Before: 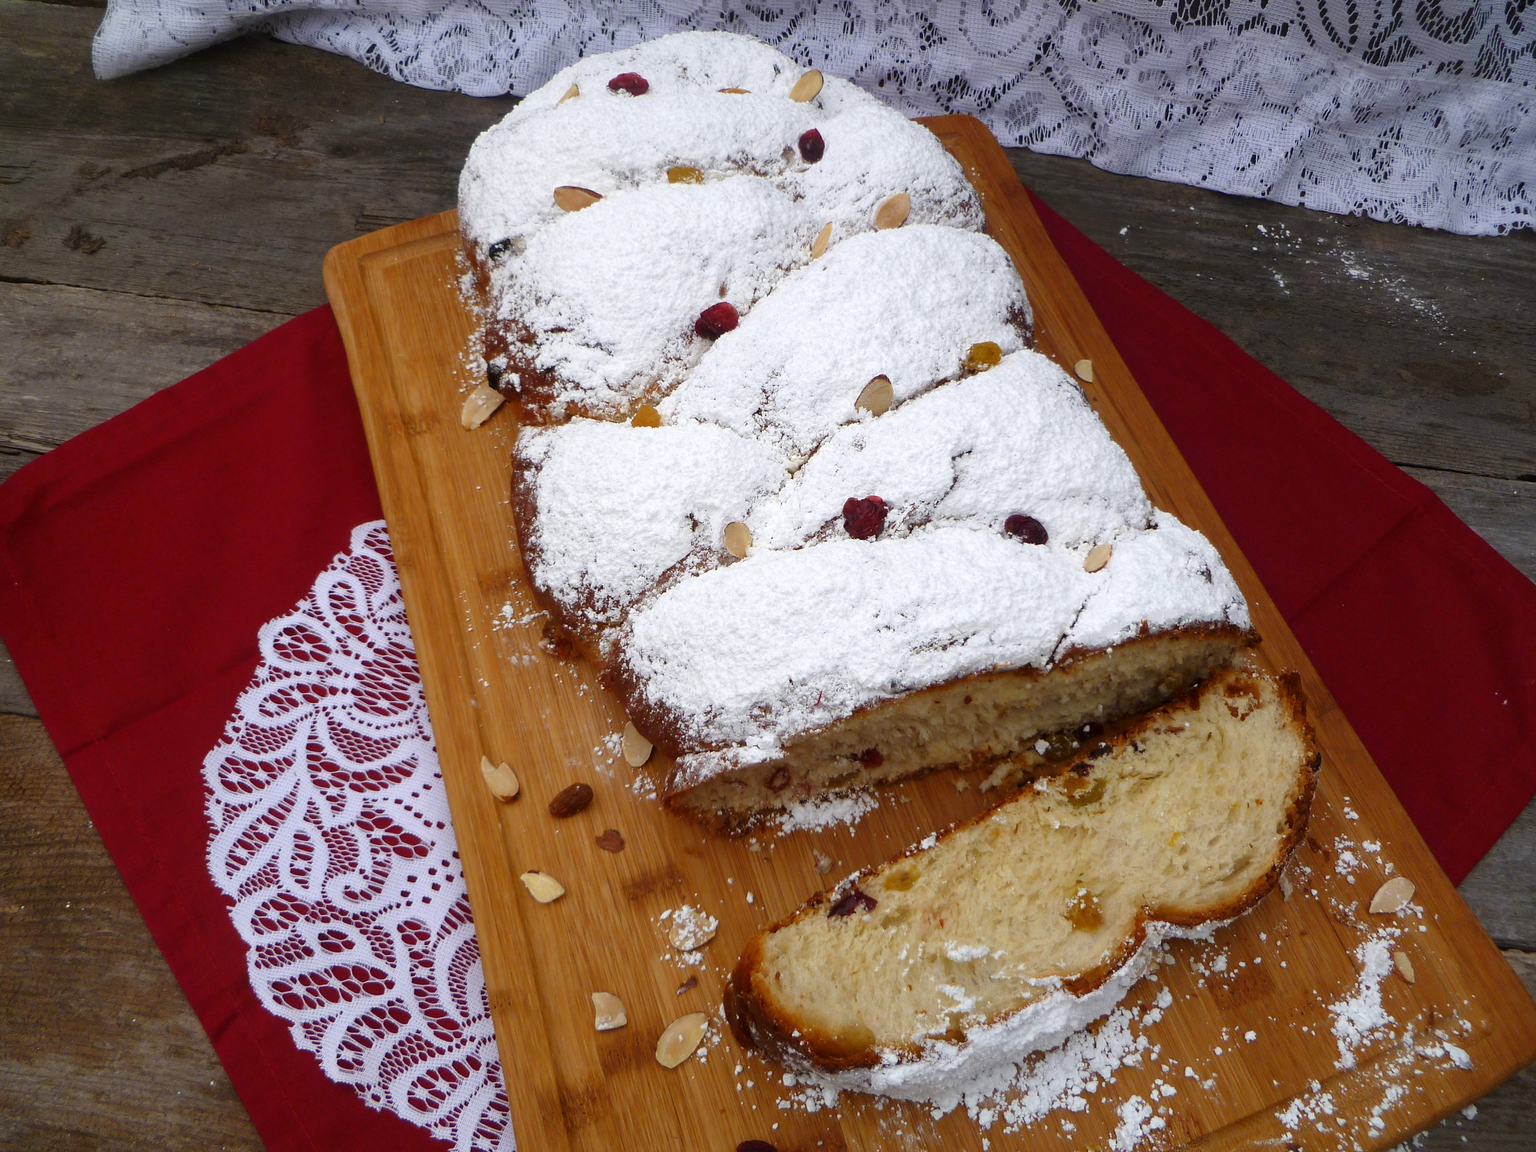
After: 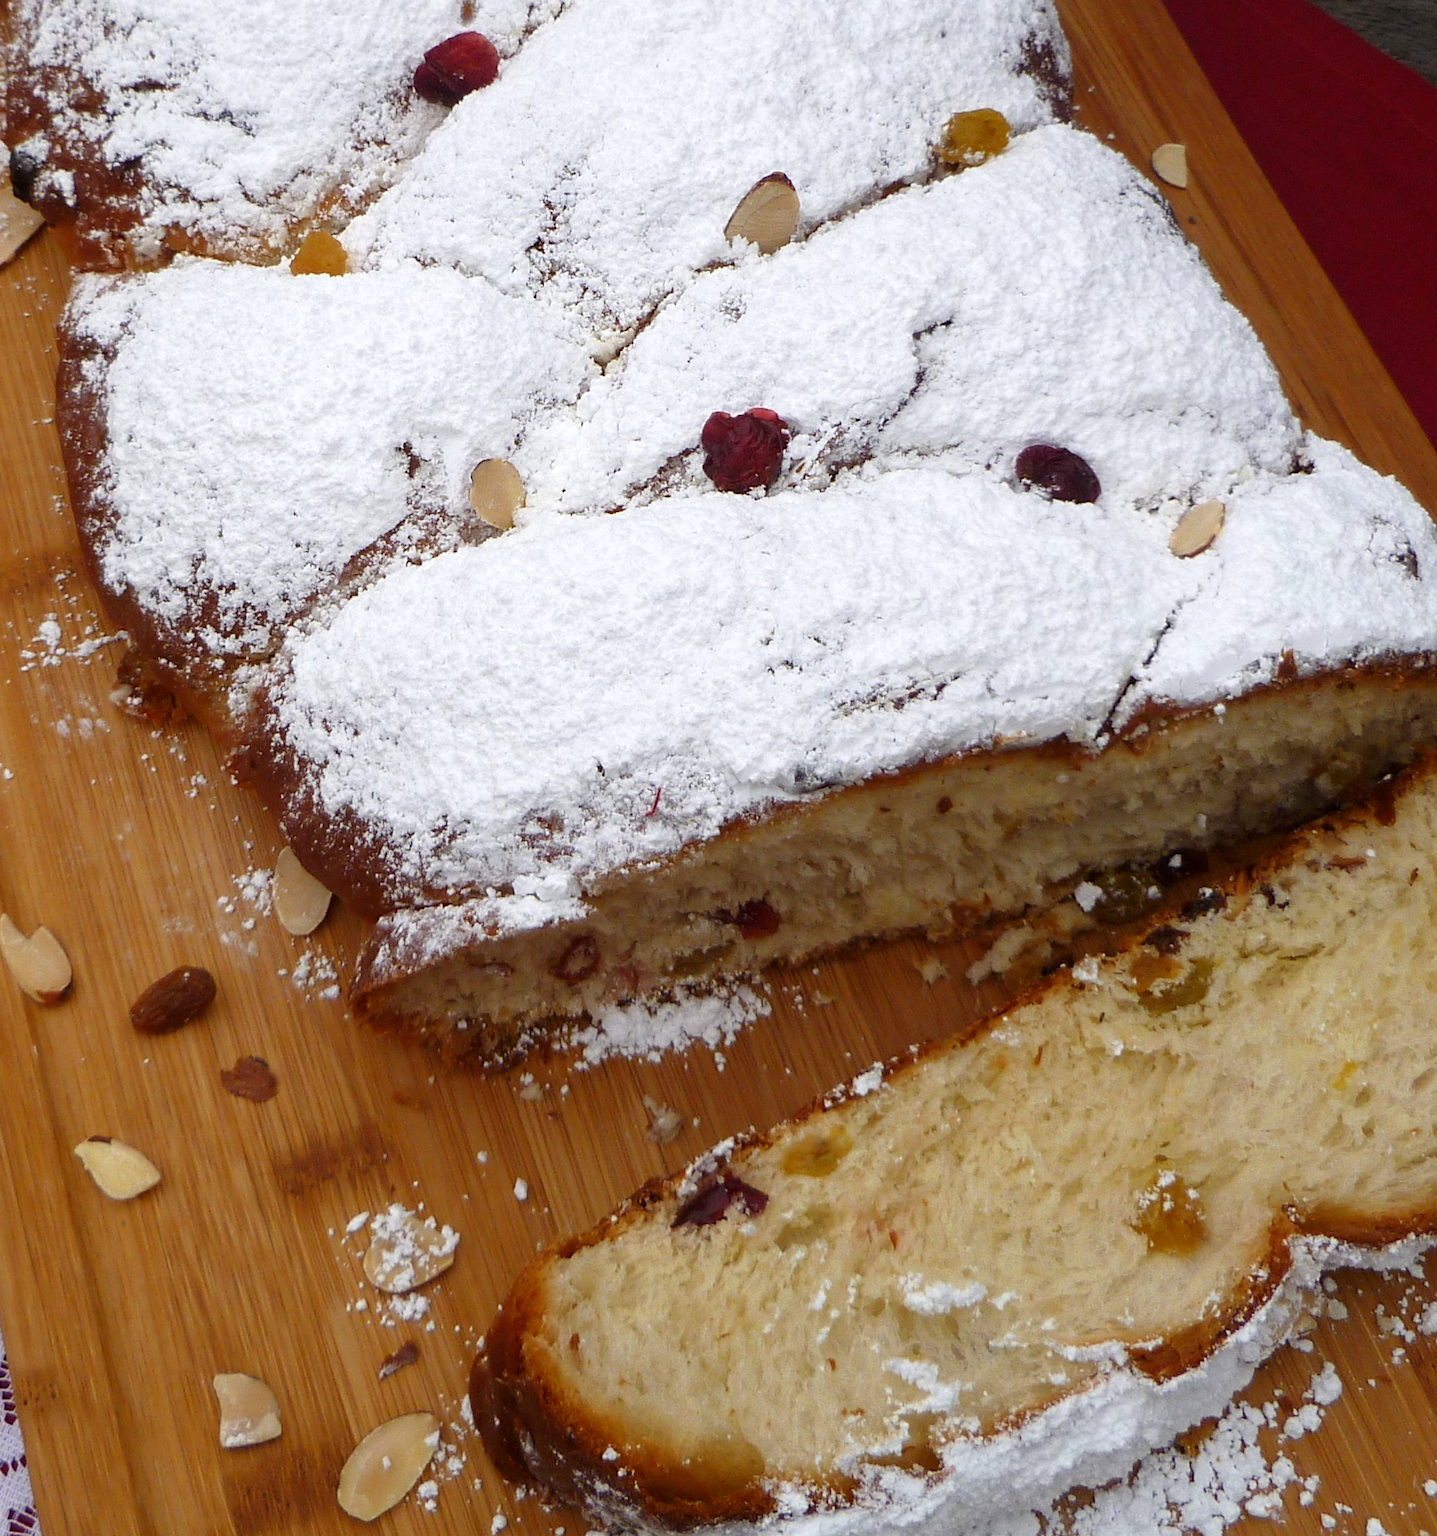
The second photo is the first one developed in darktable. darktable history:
crop: left 31.391%, top 24.816%, right 20.46%, bottom 6.603%
